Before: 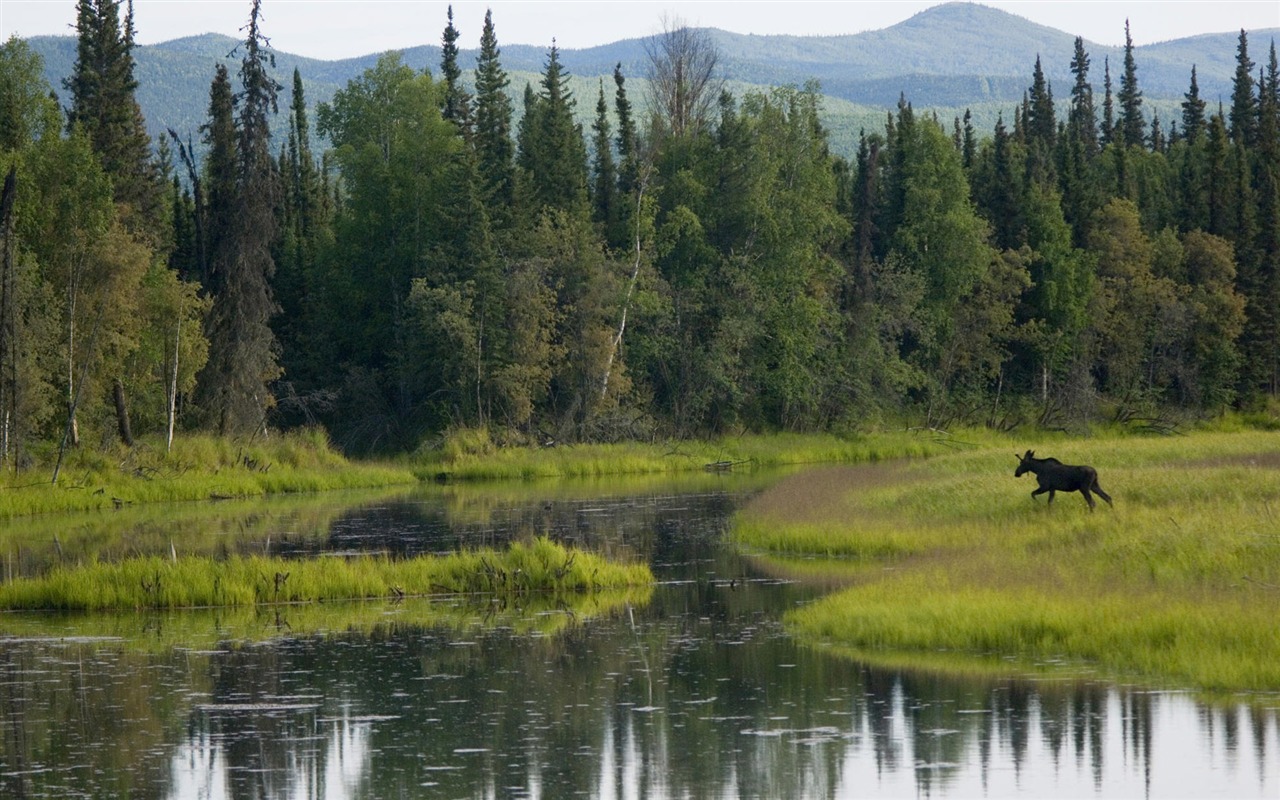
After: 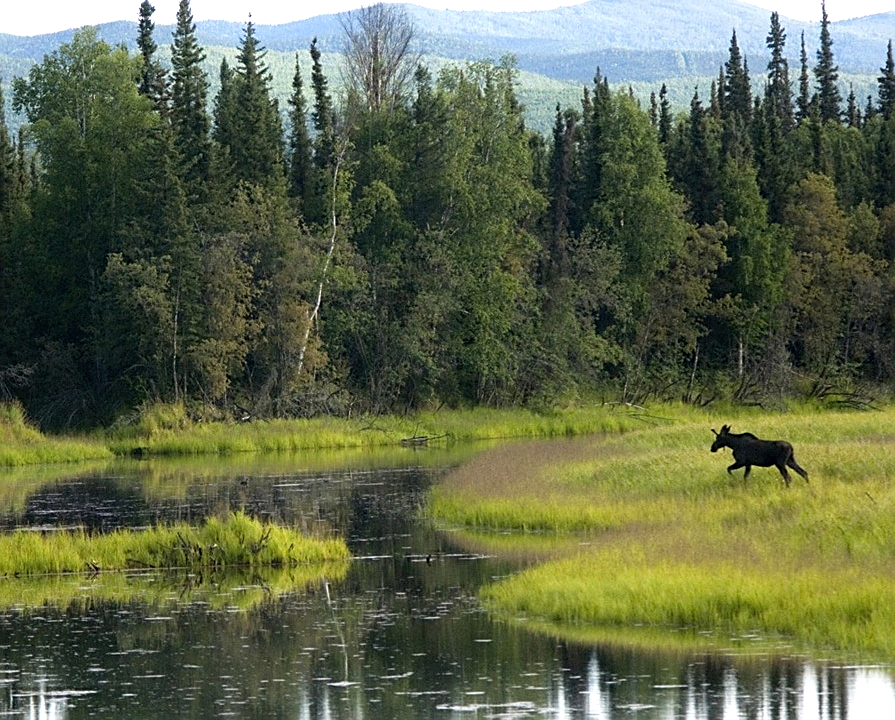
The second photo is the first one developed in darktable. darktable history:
sharpen: on, module defaults
crop and rotate: left 23.767%, top 3.135%, right 6.265%, bottom 6.741%
tone equalizer: -8 EV -0.717 EV, -7 EV -0.669 EV, -6 EV -0.584 EV, -5 EV -0.365 EV, -3 EV 0.389 EV, -2 EV 0.6 EV, -1 EV 0.694 EV, +0 EV 0.774 EV, mask exposure compensation -0.499 EV
